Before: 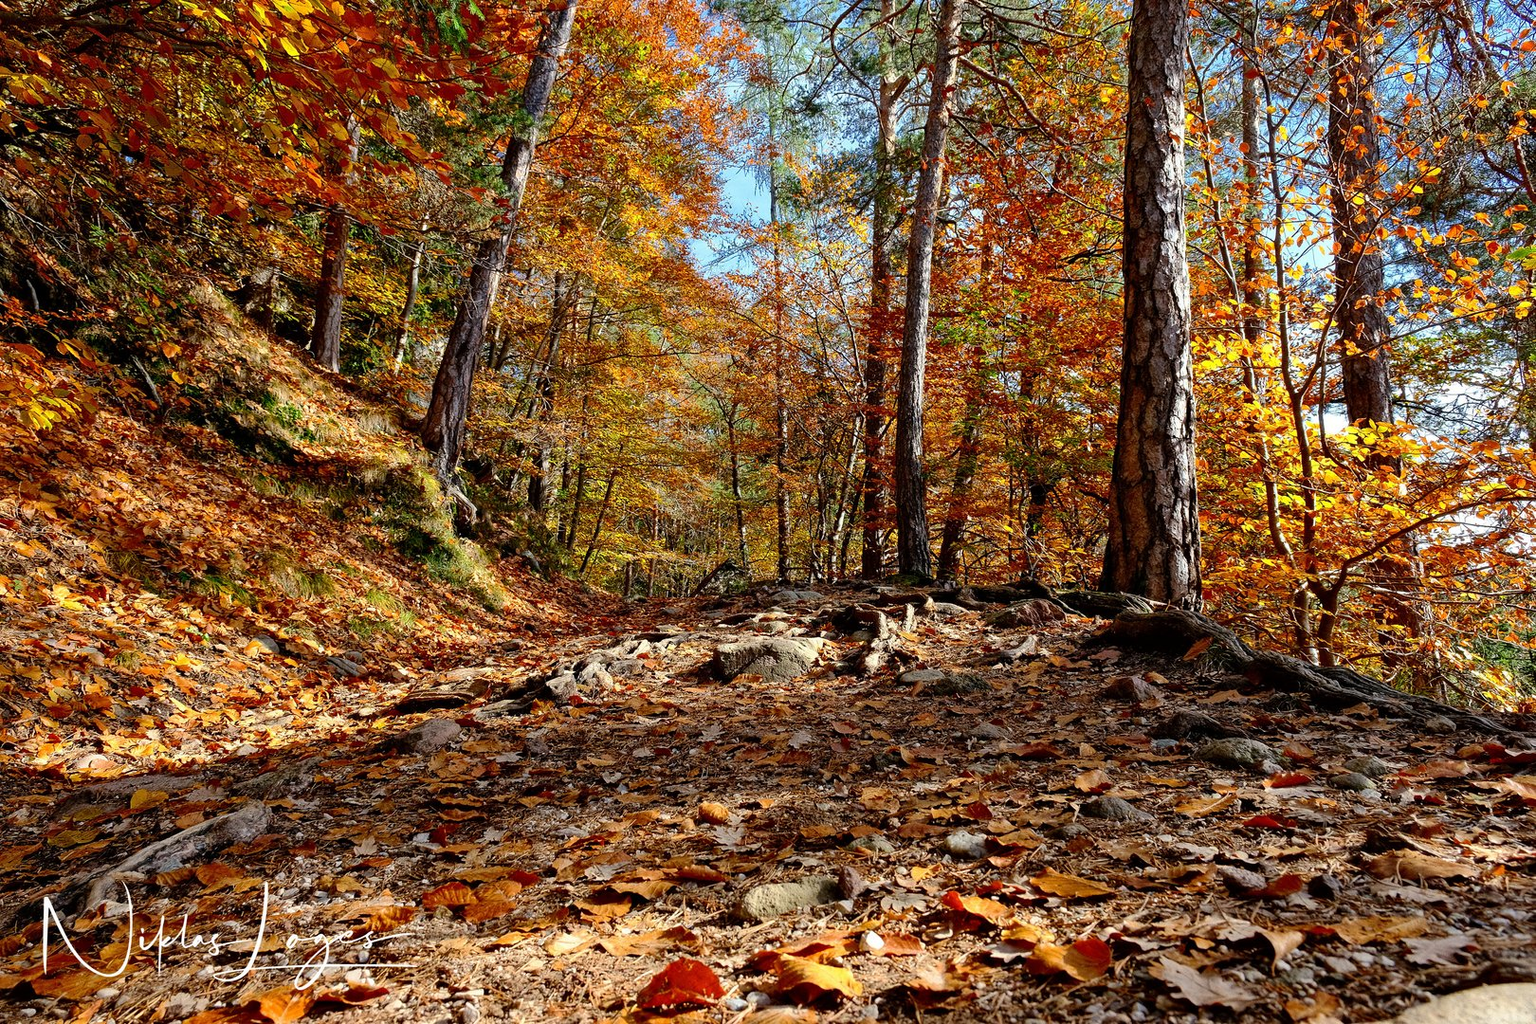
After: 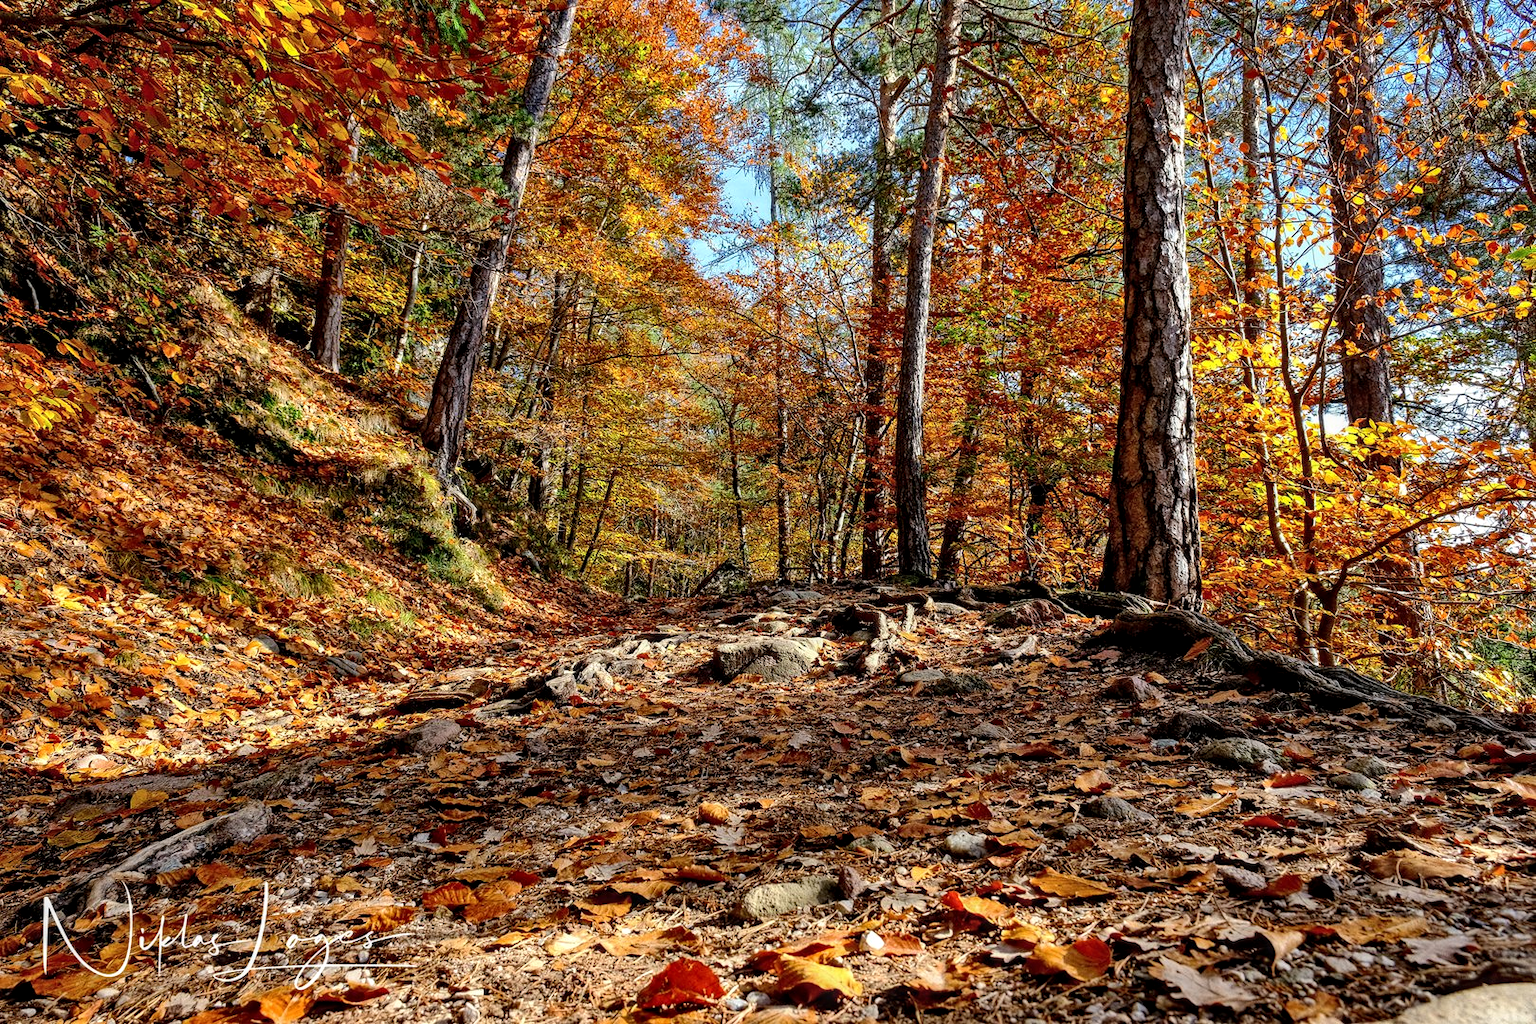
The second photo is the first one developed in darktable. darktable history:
local contrast: detail 130%
shadows and highlights: low approximation 0.01, soften with gaussian
